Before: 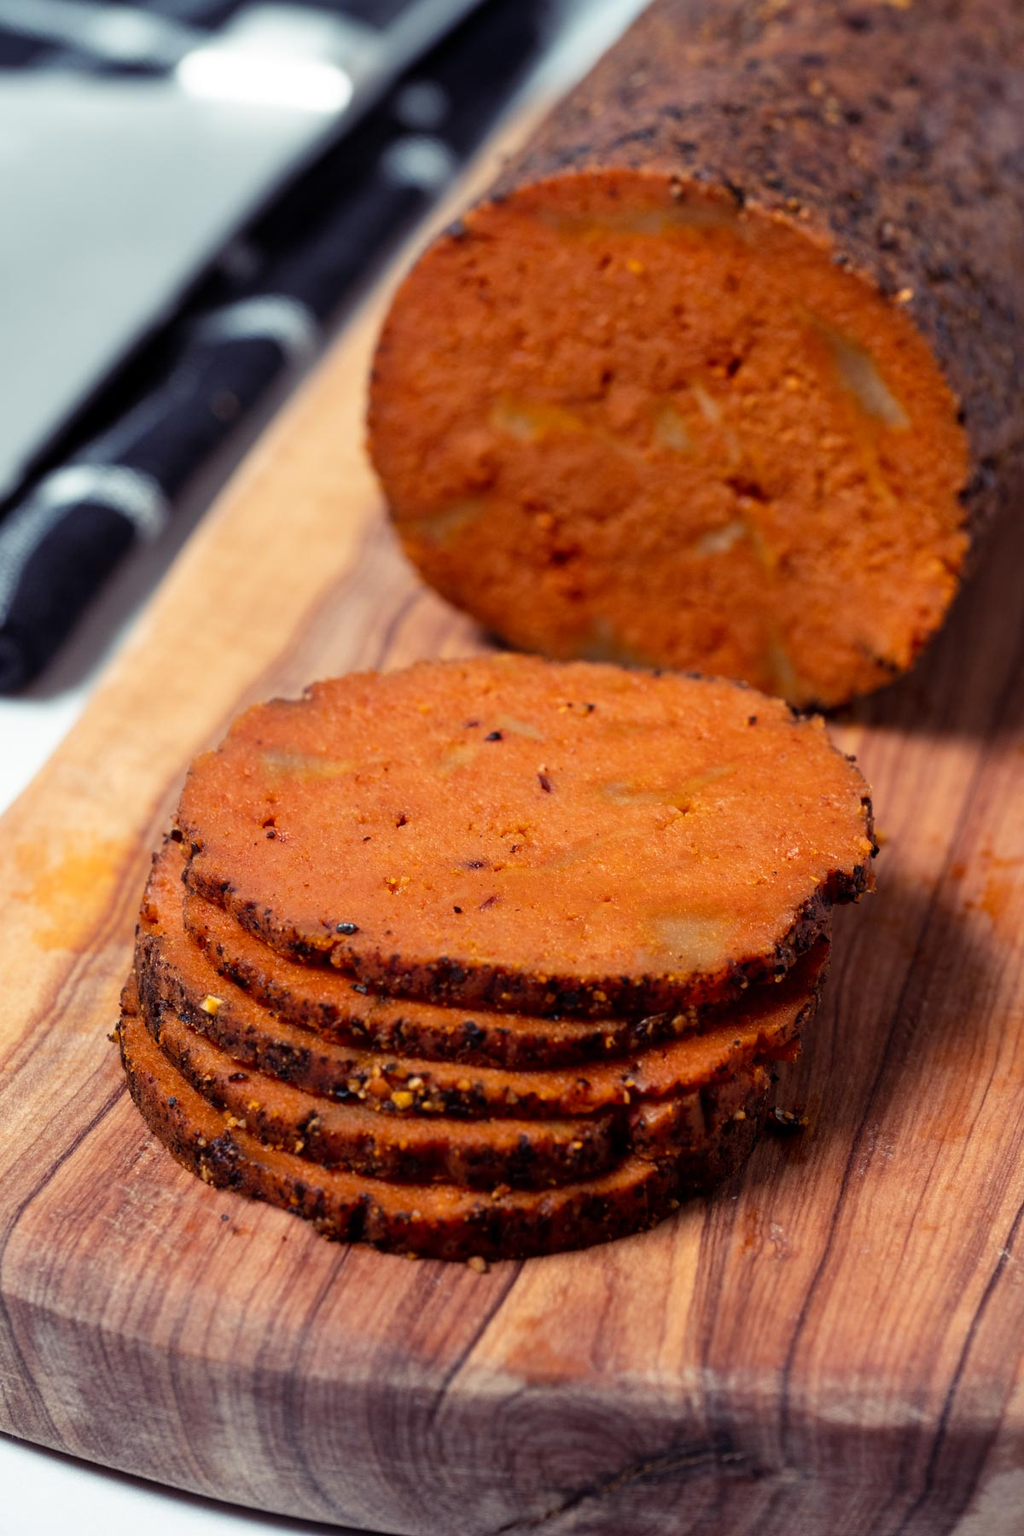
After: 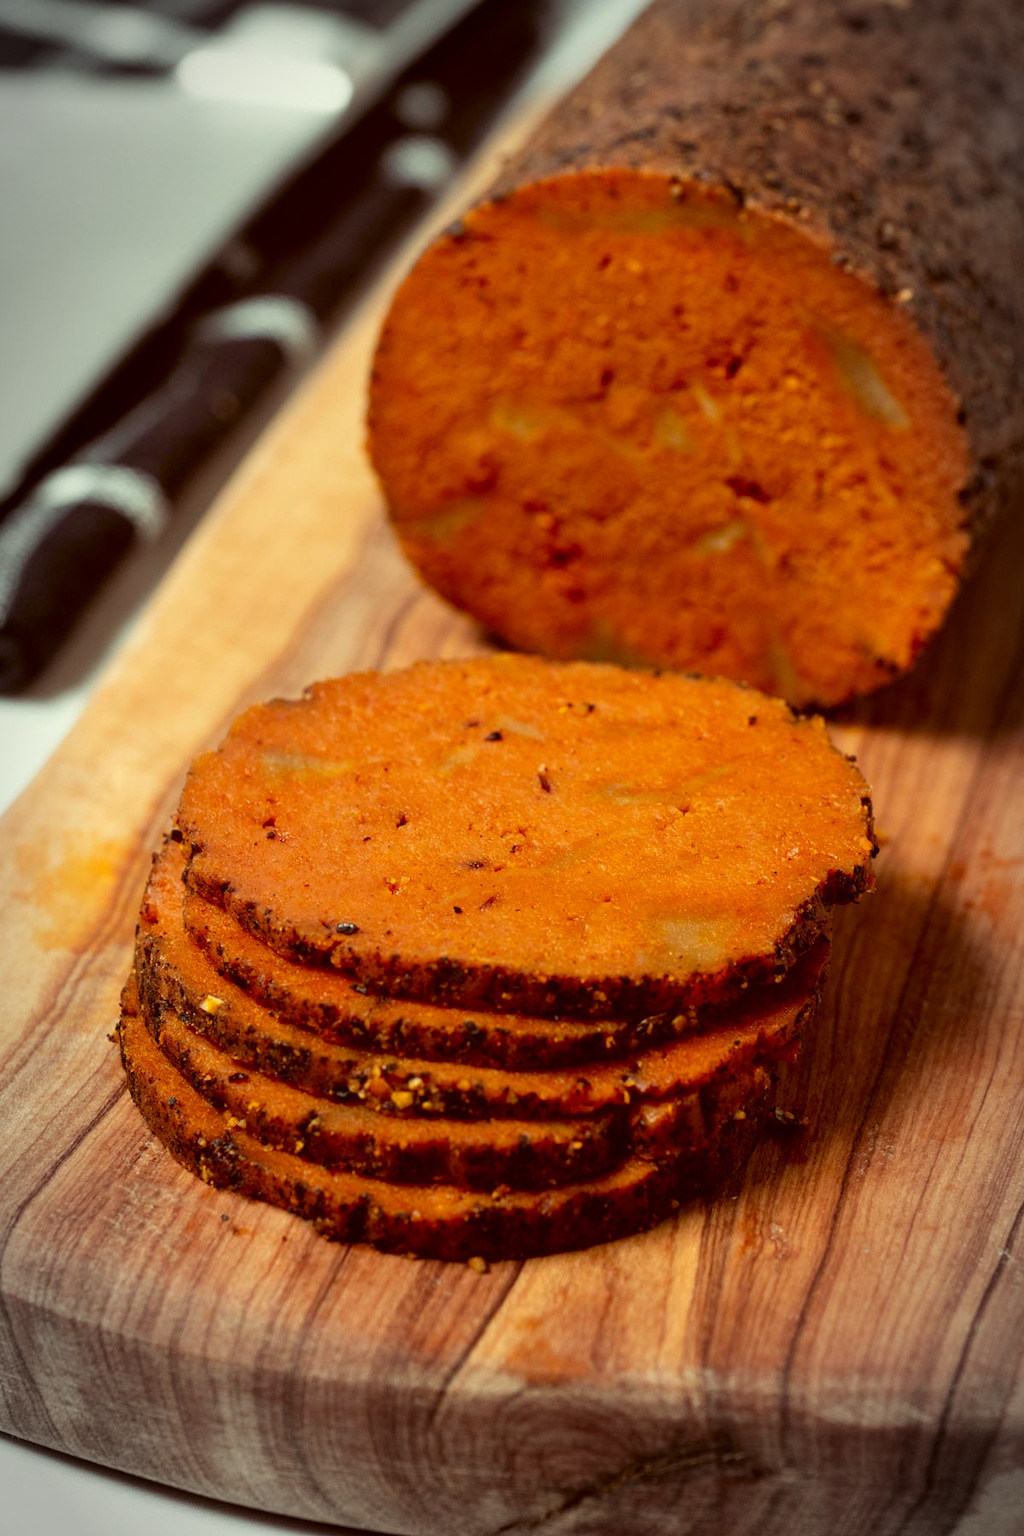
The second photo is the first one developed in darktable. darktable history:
color correction: highlights a* -5.3, highlights b* 9.8, shadows a* 9.8, shadows b* 24.26
vignetting: automatic ratio true
